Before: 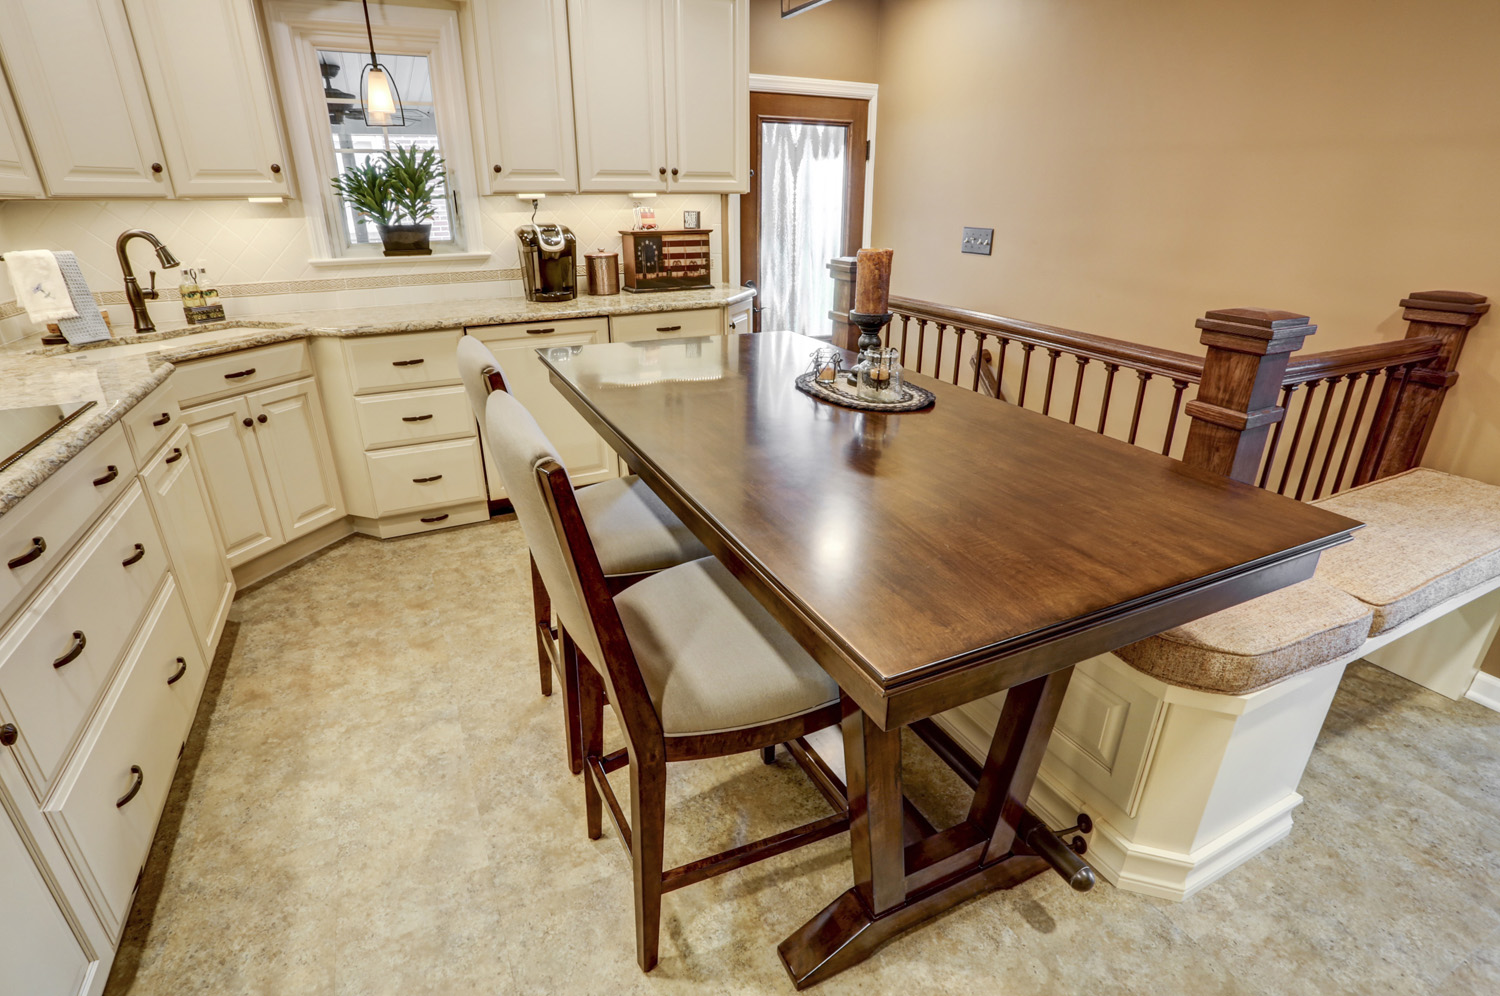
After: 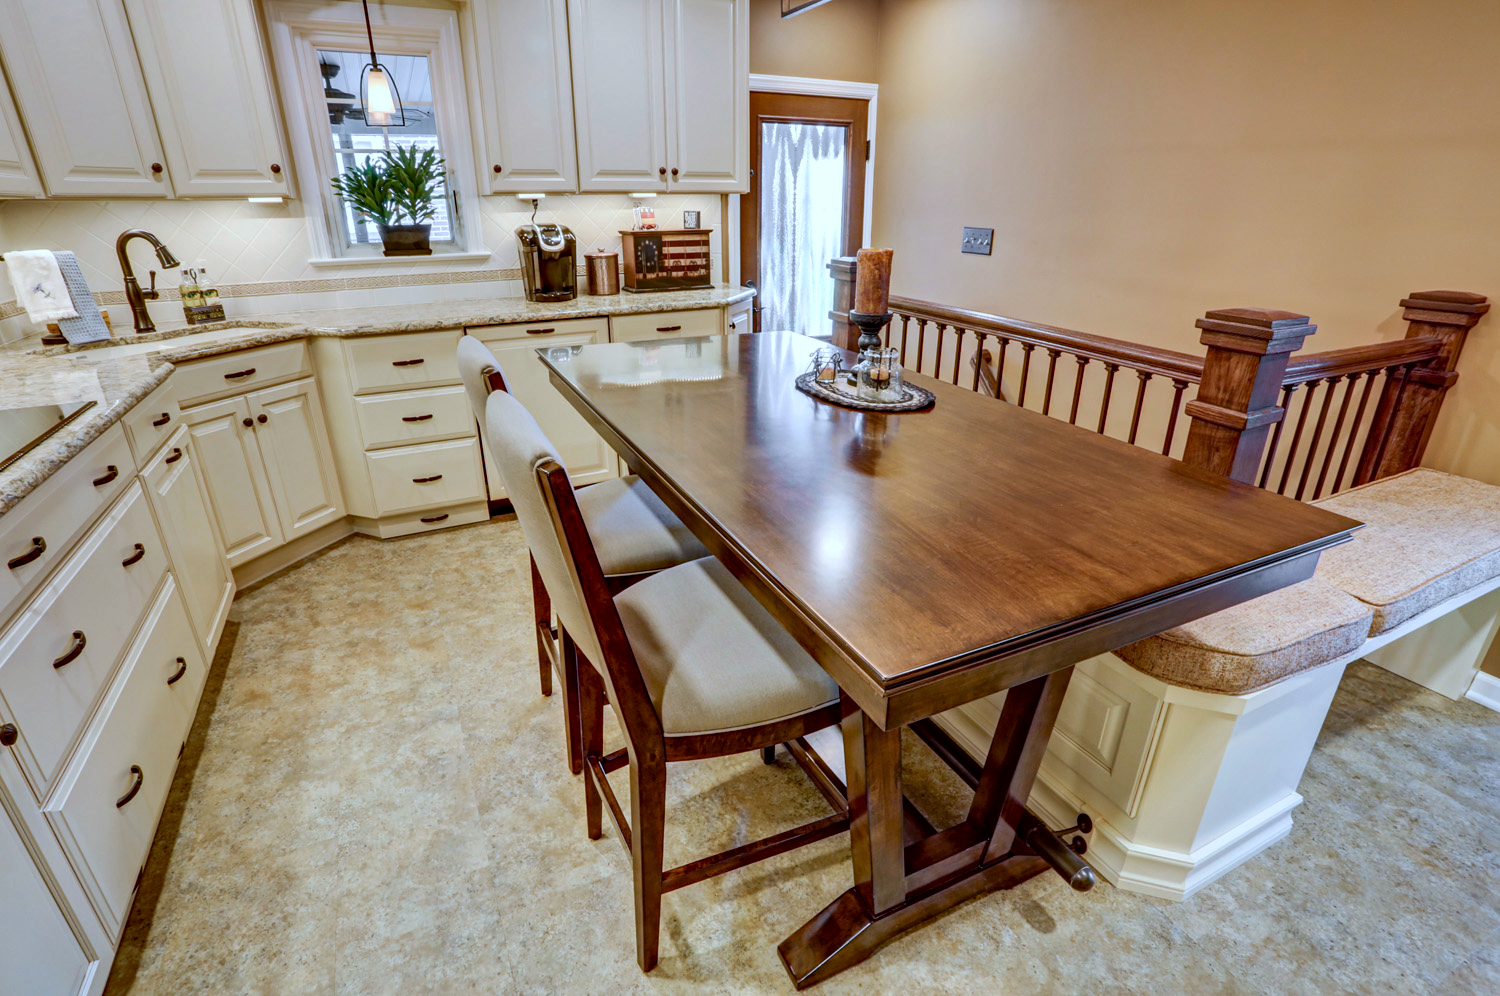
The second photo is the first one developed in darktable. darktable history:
white balance: red 0.948, green 1.02, blue 1.176
haze removal: on, module defaults
shadows and highlights: soften with gaussian
